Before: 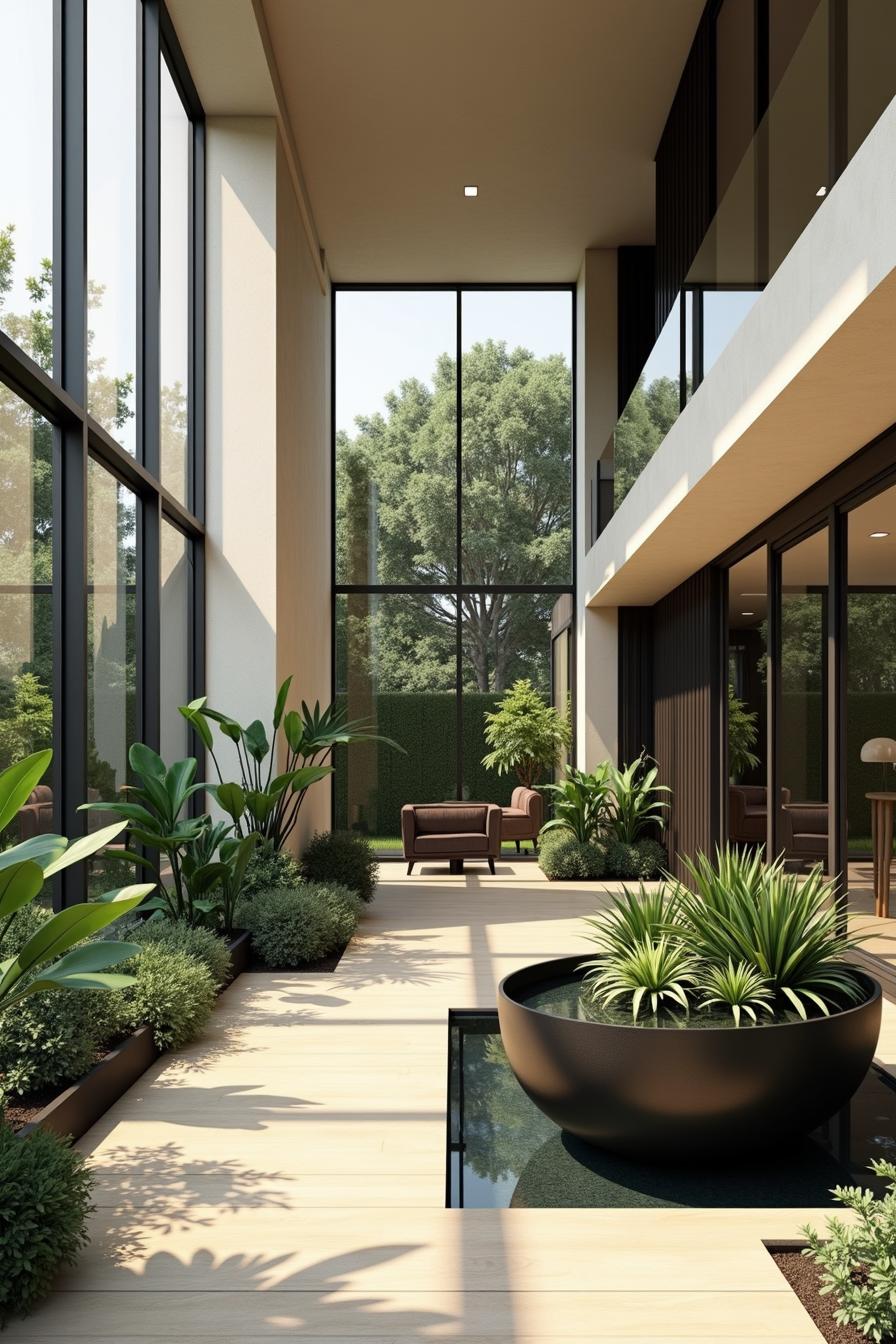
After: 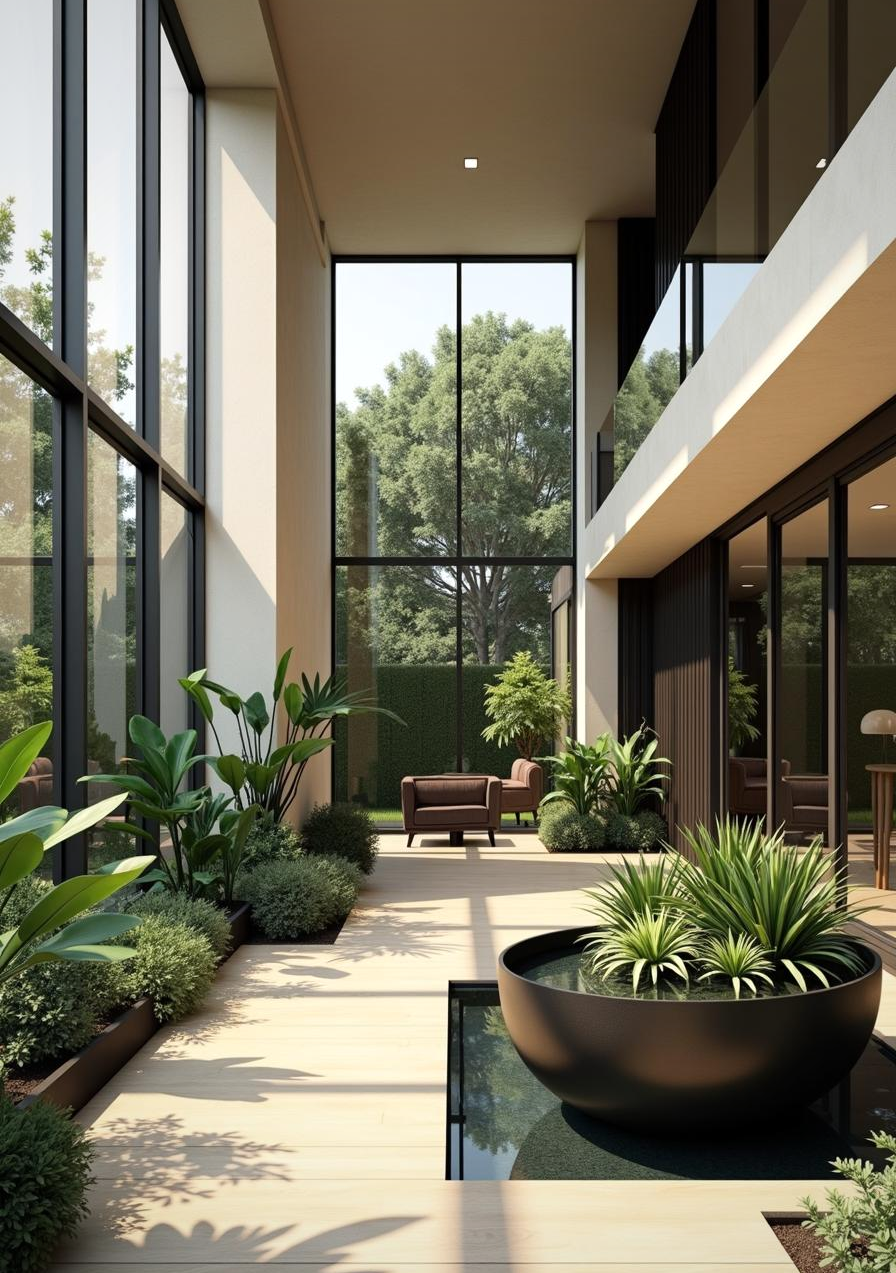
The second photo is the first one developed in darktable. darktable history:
levels: levels [0, 0.492, 0.984]
vignetting: fall-off start 73.02%, brightness -0.315, saturation -0.06, unbound false
crop and rotate: top 2.129%, bottom 3.124%
